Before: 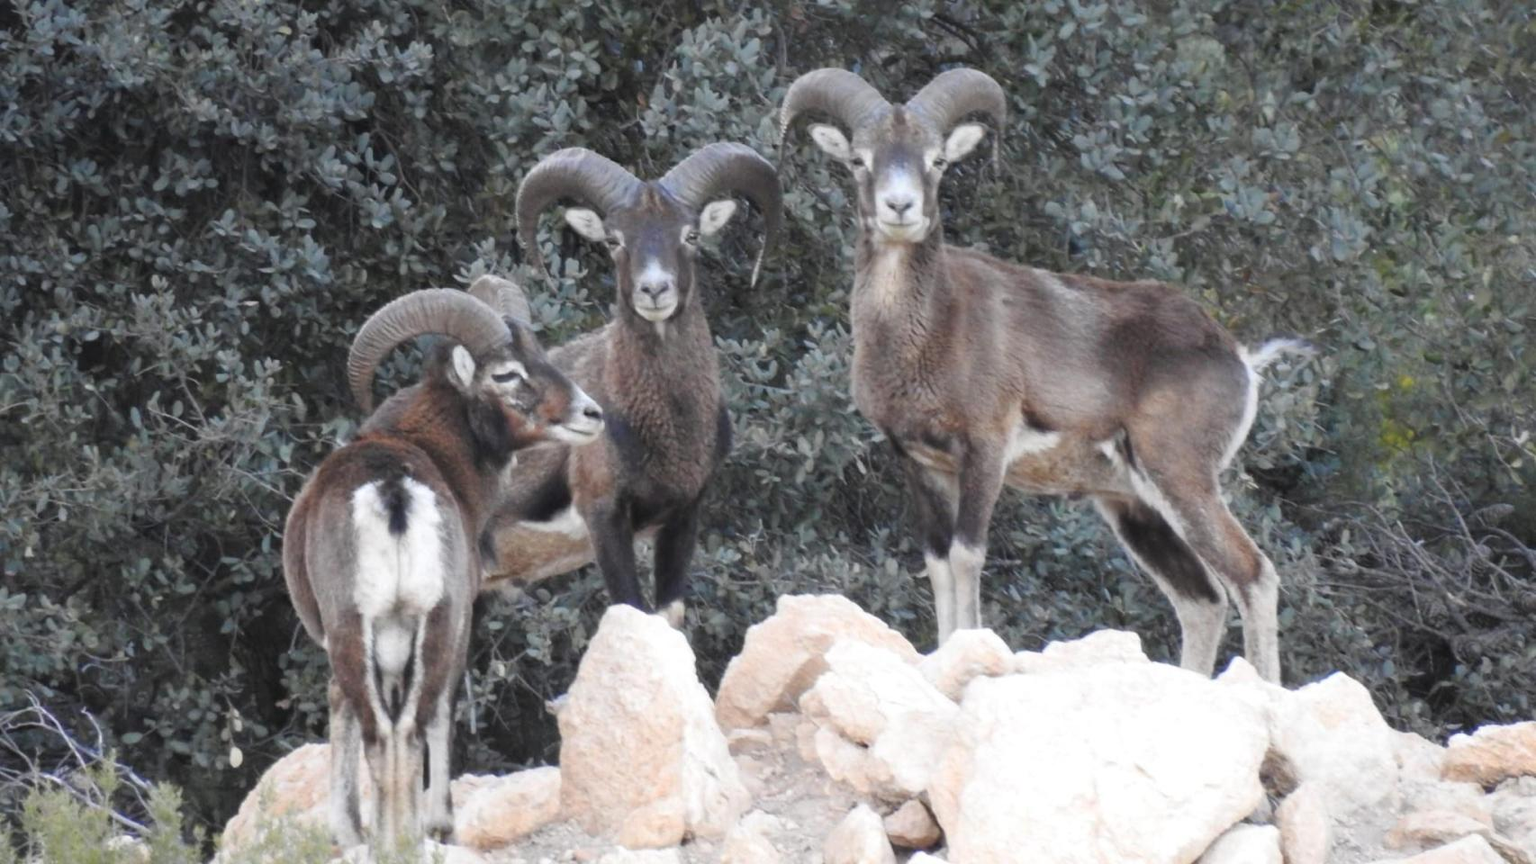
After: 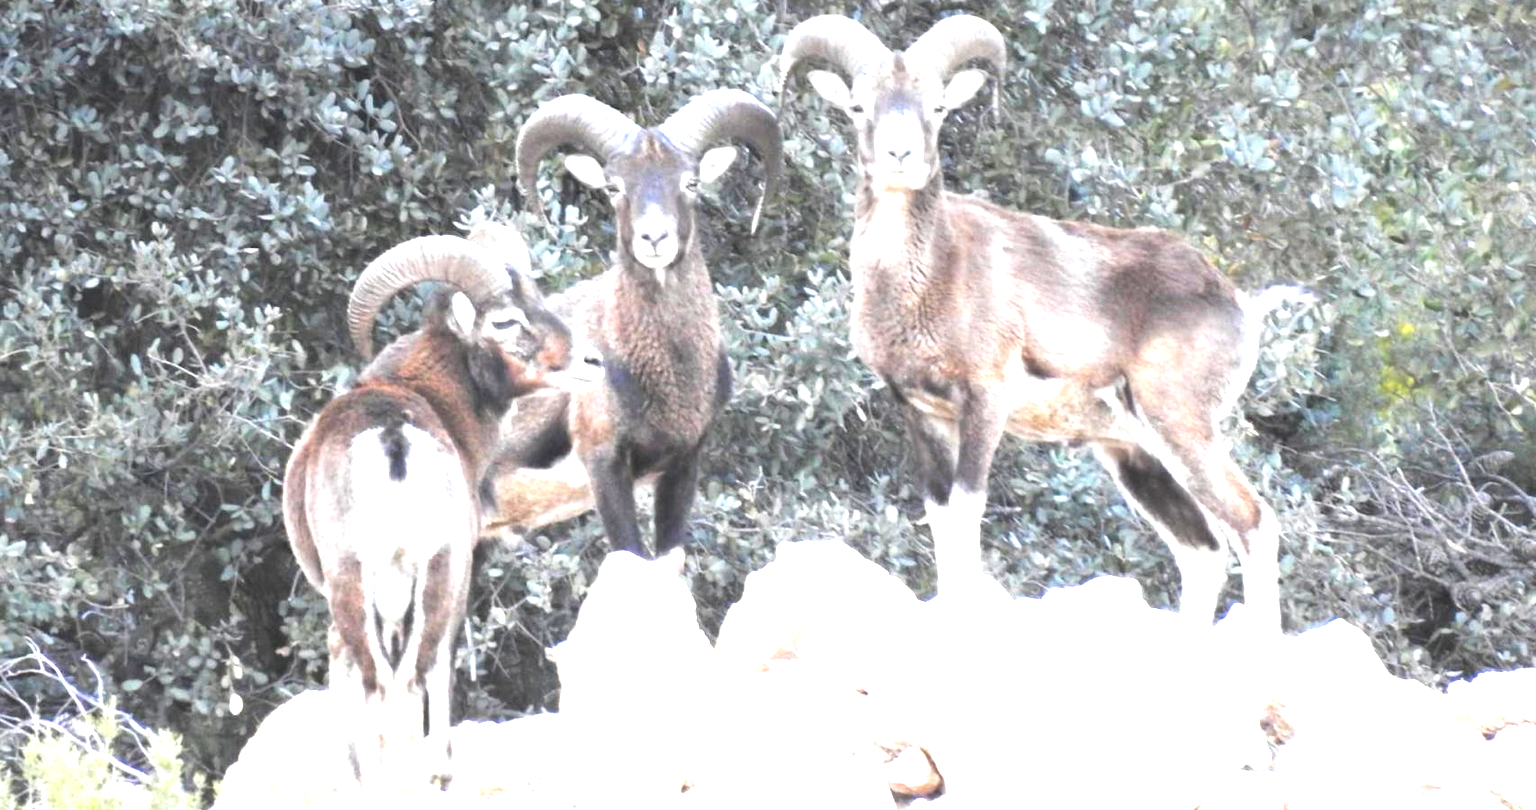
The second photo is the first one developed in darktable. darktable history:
crop and rotate: top 6.25%
exposure: black level correction 0, exposure 1.9 EV, compensate highlight preservation false
